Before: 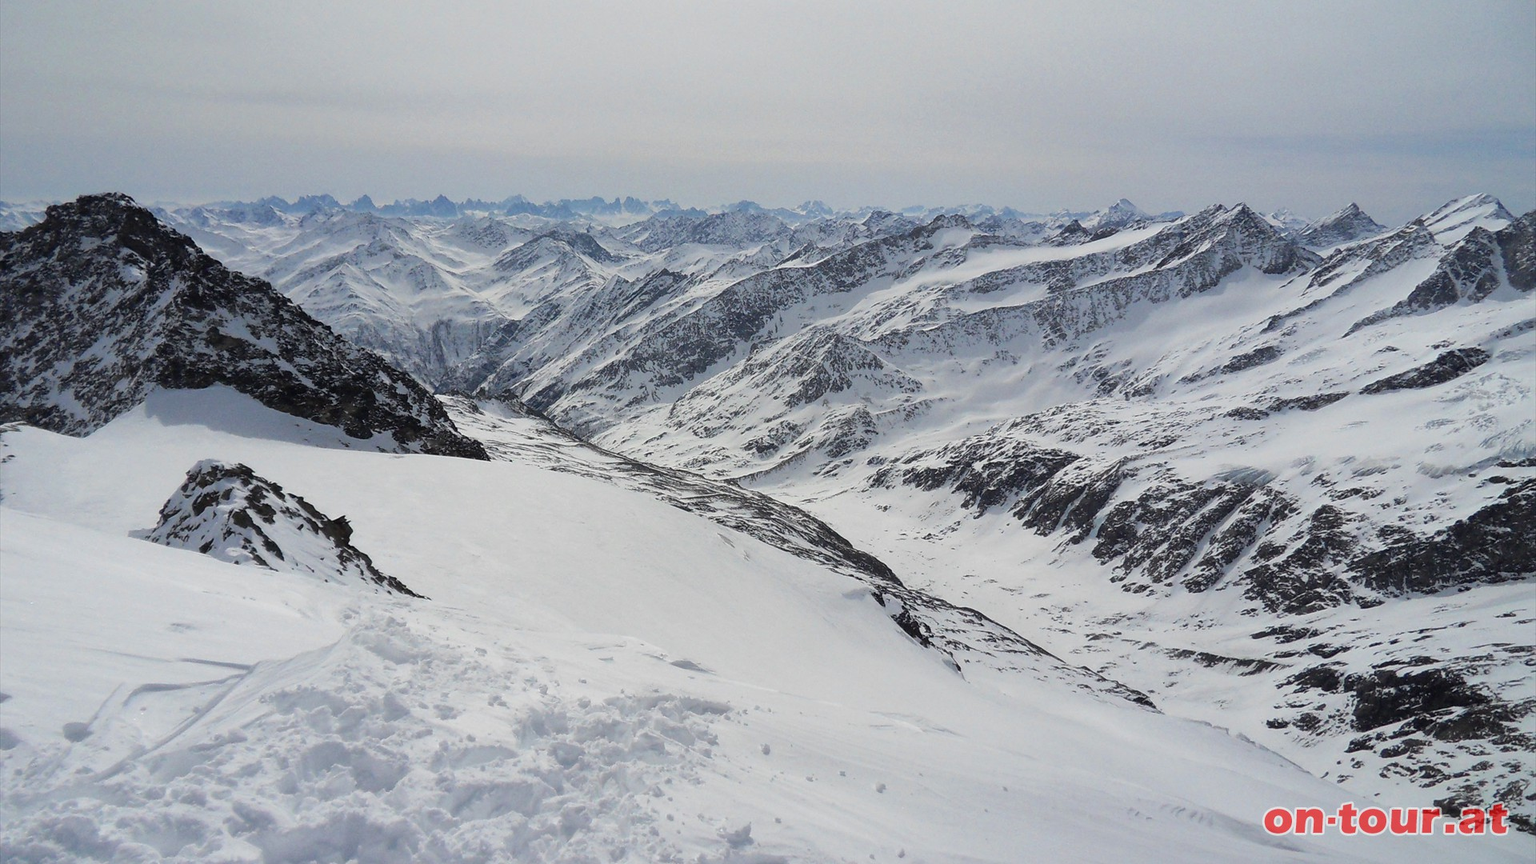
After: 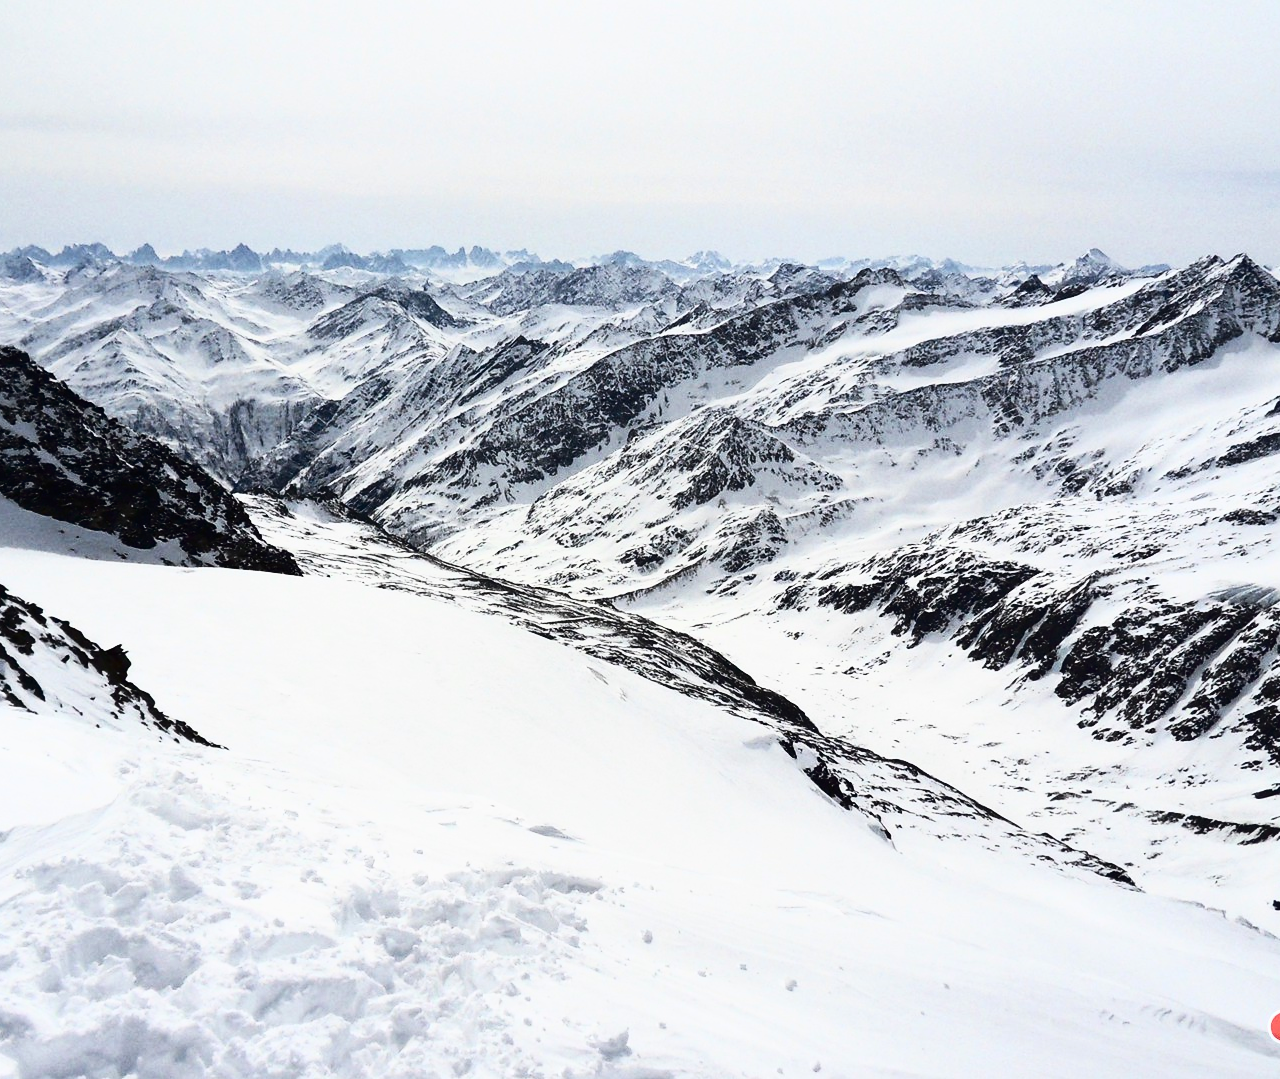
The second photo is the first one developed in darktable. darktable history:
crop and rotate: left 16.158%, right 17.133%
tone curve: curves: ch0 [(0, 0) (0.003, 0.003) (0.011, 0.006) (0.025, 0.01) (0.044, 0.015) (0.069, 0.02) (0.1, 0.027) (0.136, 0.036) (0.177, 0.05) (0.224, 0.07) (0.277, 0.12) (0.335, 0.208) (0.399, 0.334) (0.468, 0.473) (0.543, 0.636) (0.623, 0.795) (0.709, 0.907) (0.801, 0.97) (0.898, 0.989) (1, 1)], color space Lab, independent channels, preserve colors none
